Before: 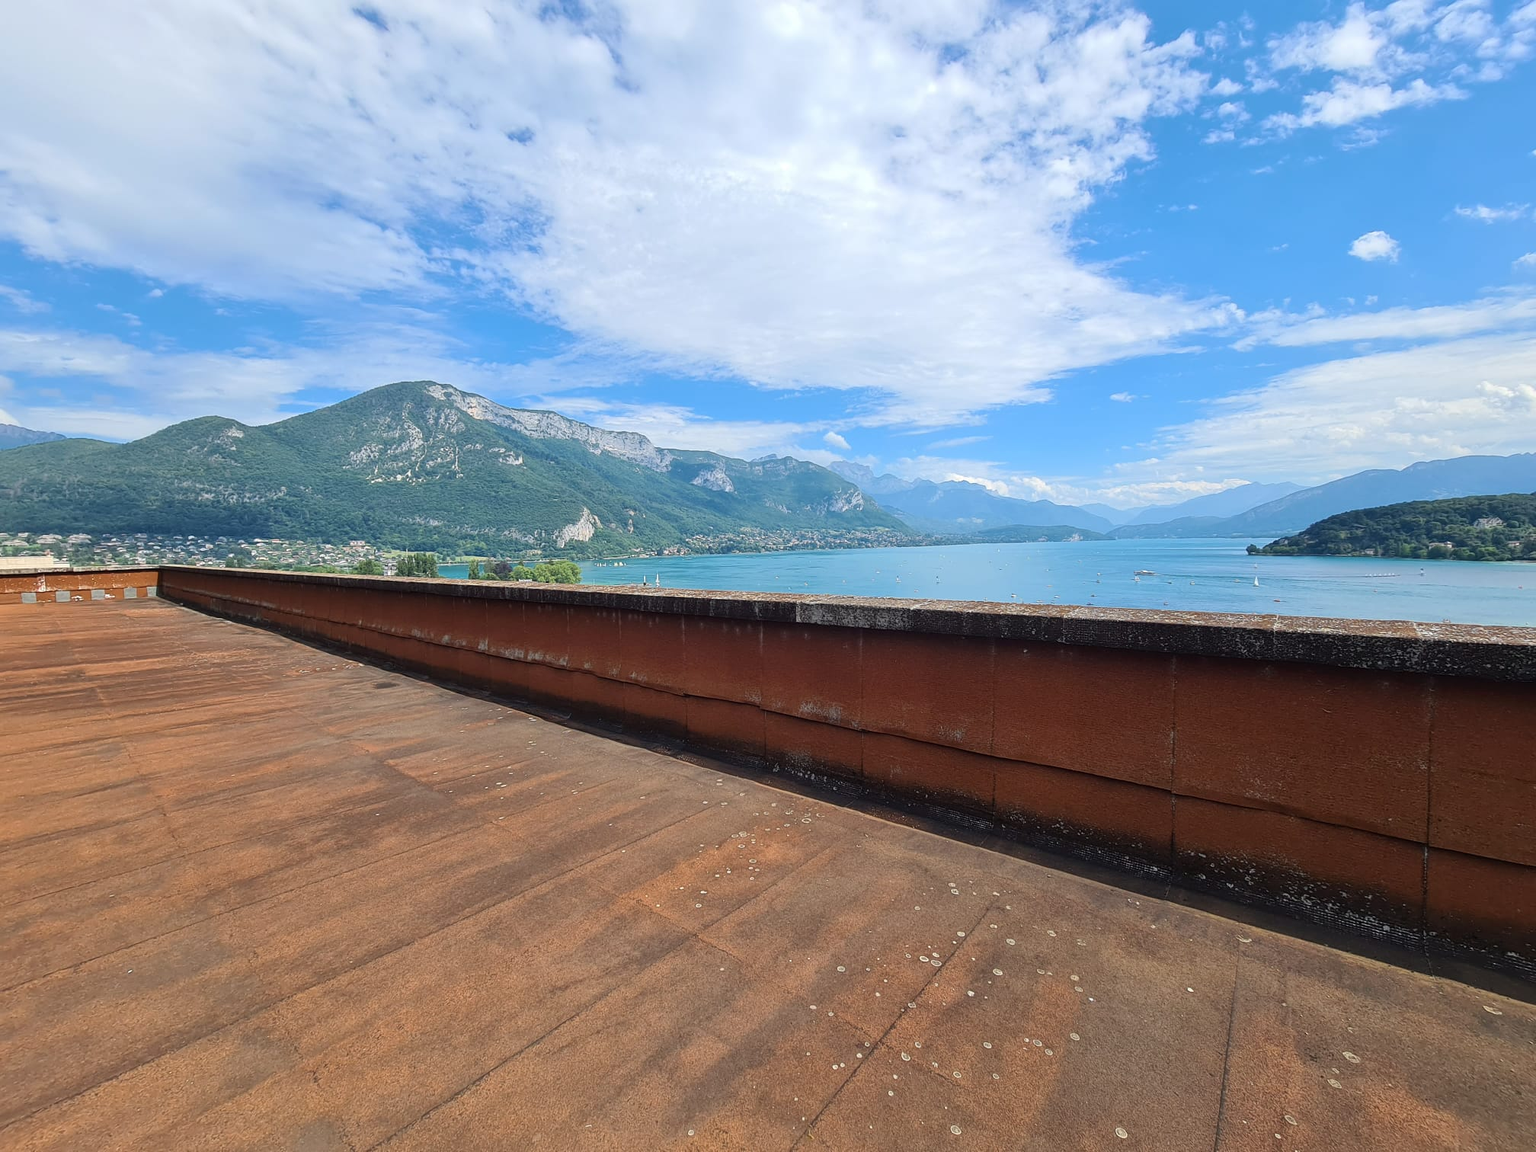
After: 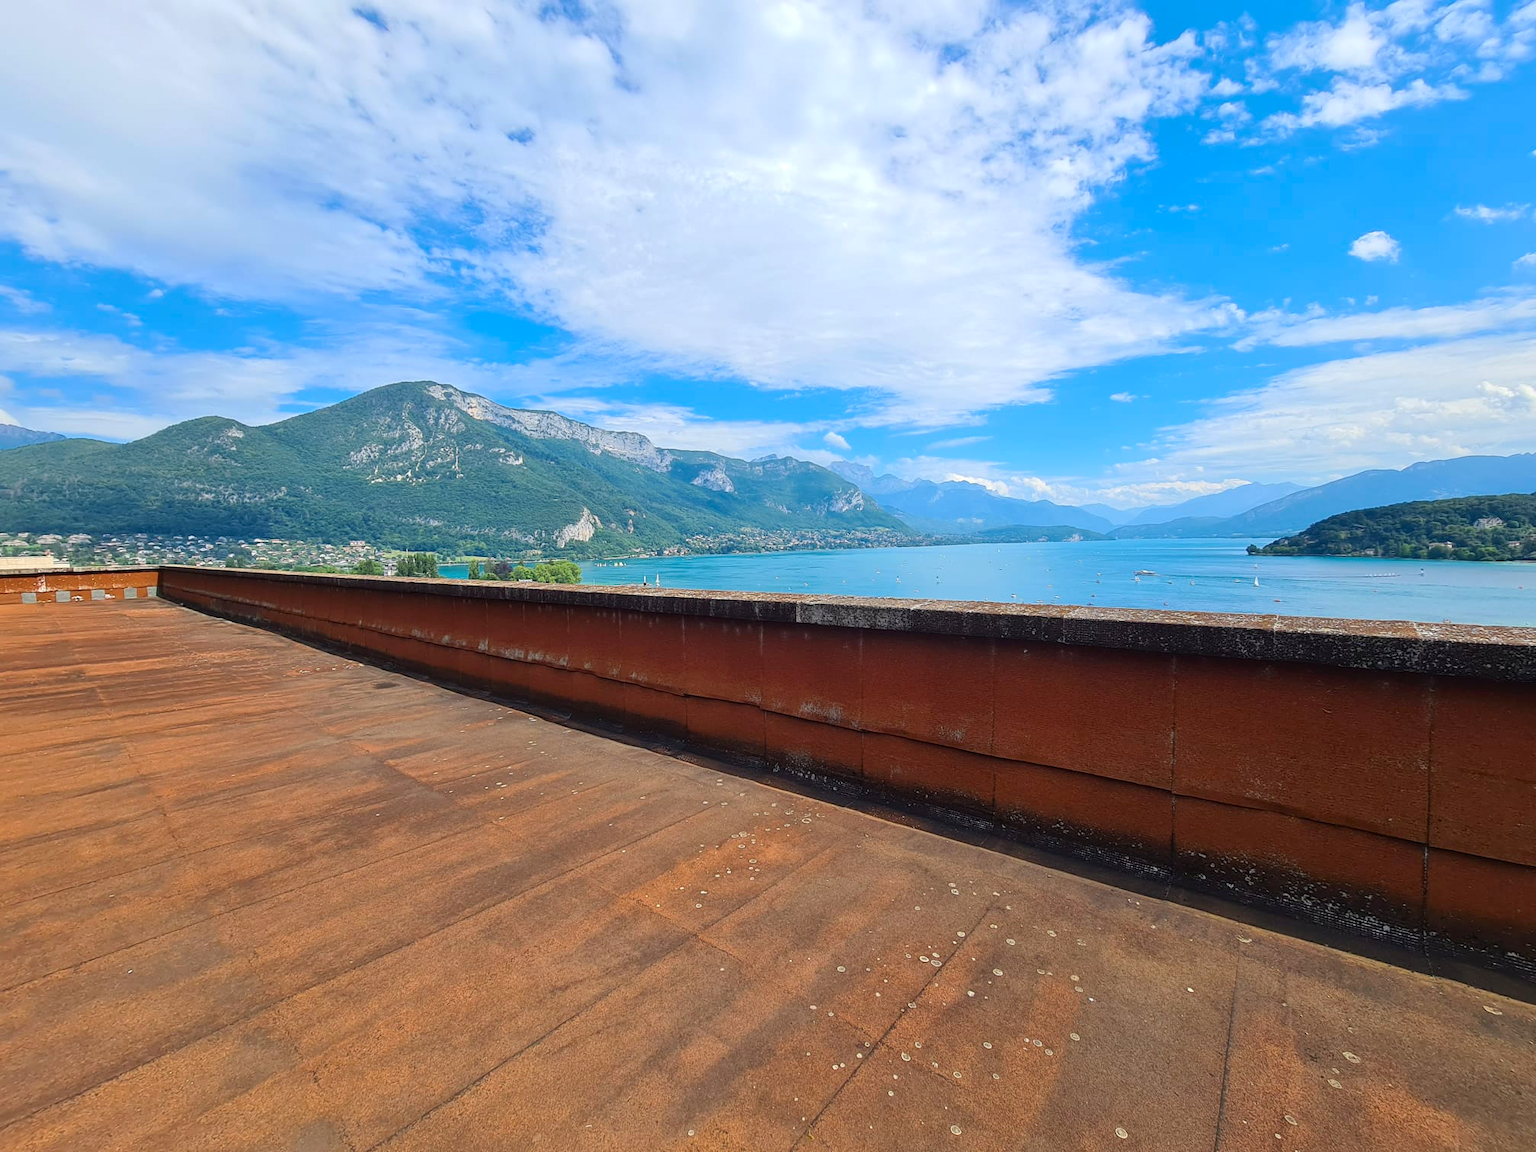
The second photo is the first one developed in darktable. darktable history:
color correction: highlights b* 0.065, saturation 1.27
